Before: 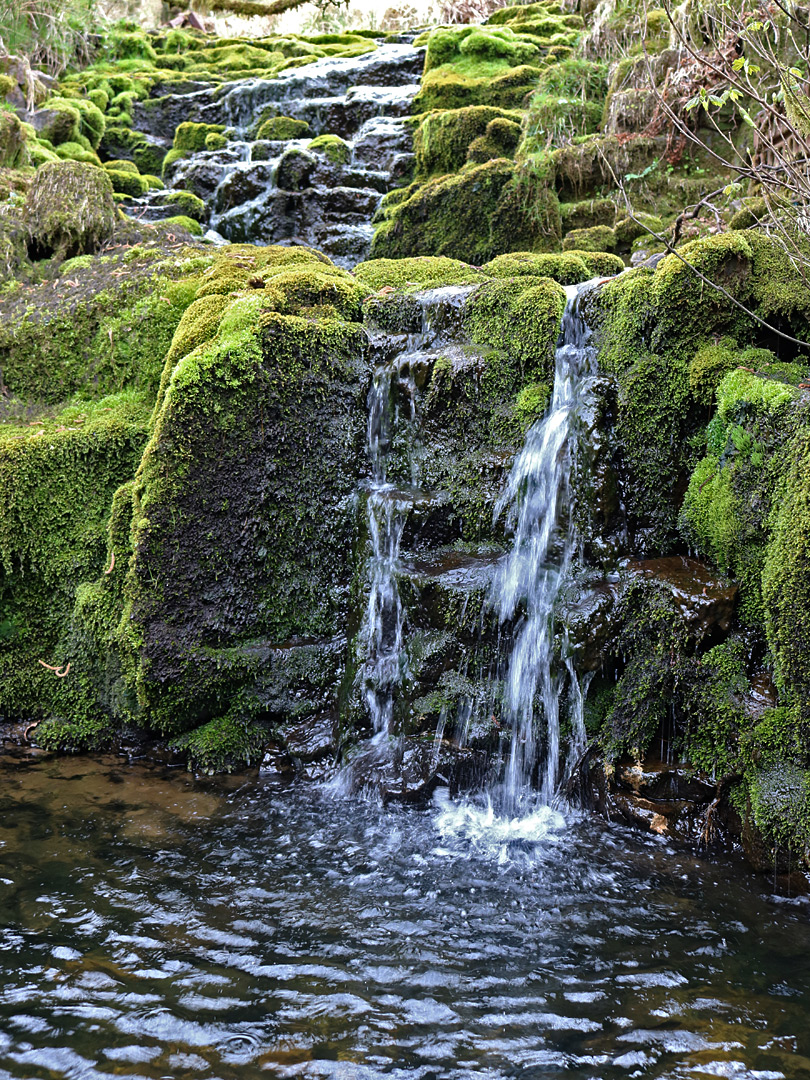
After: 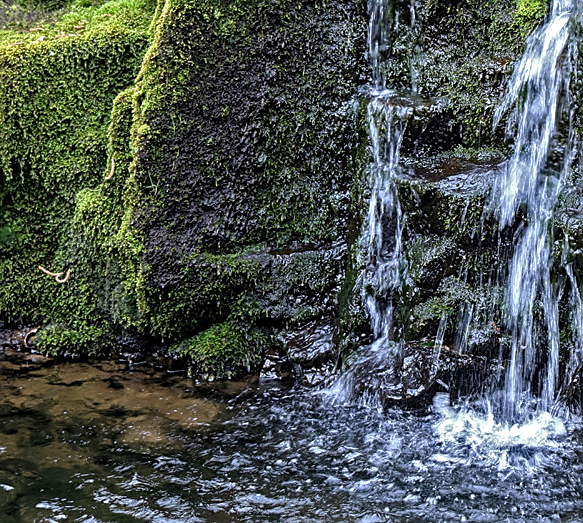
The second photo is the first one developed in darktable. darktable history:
sharpen: on, module defaults
crop: top 36.498%, right 27.964%, bottom 14.995%
exposure: exposure -0.01 EV, compensate highlight preservation false
local contrast: highlights 61%, detail 143%, midtone range 0.428
